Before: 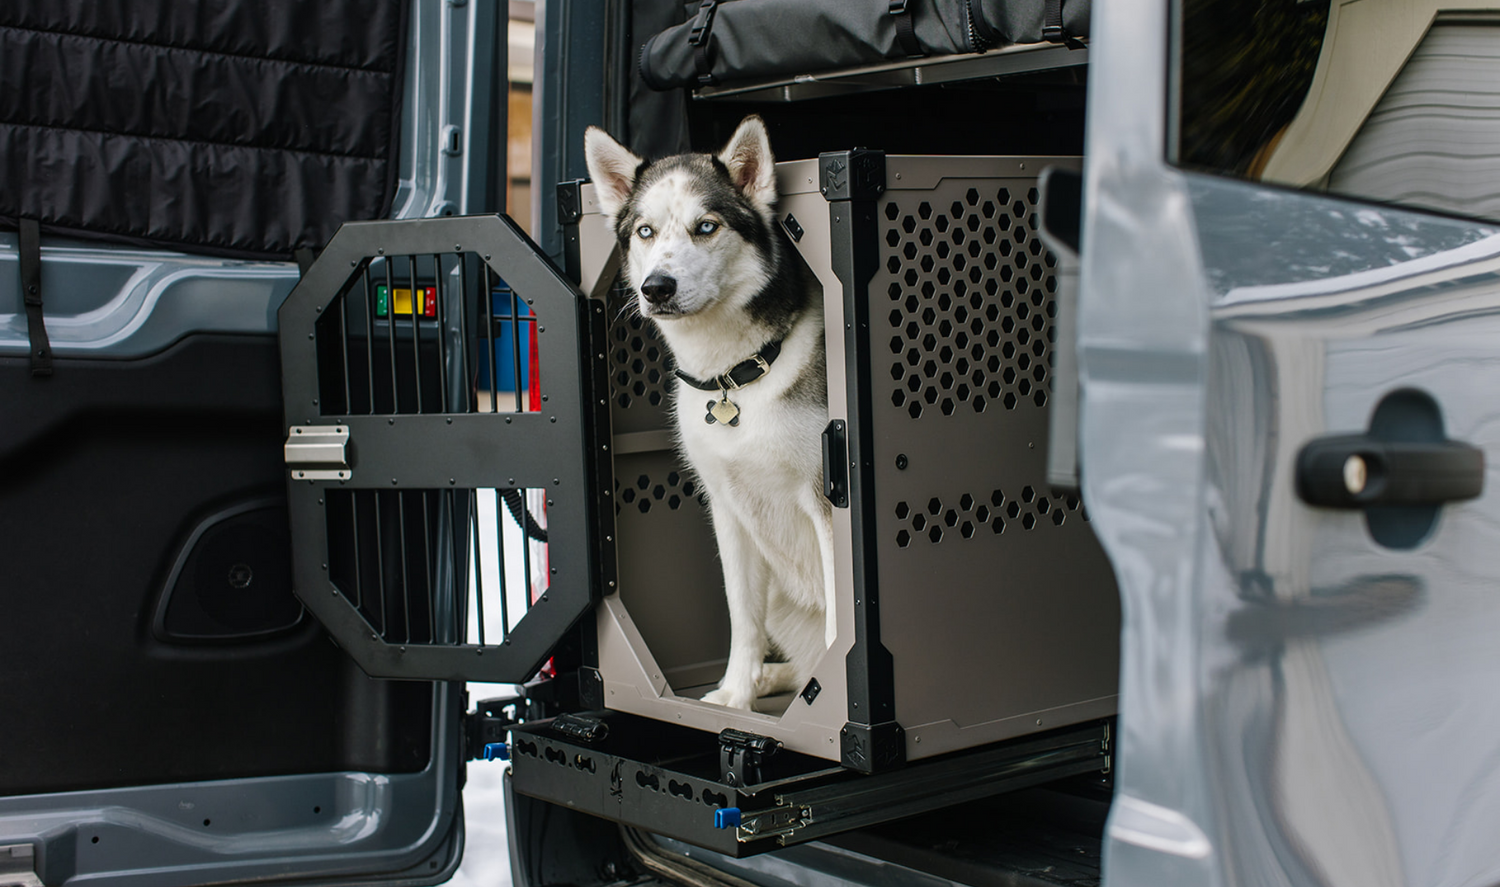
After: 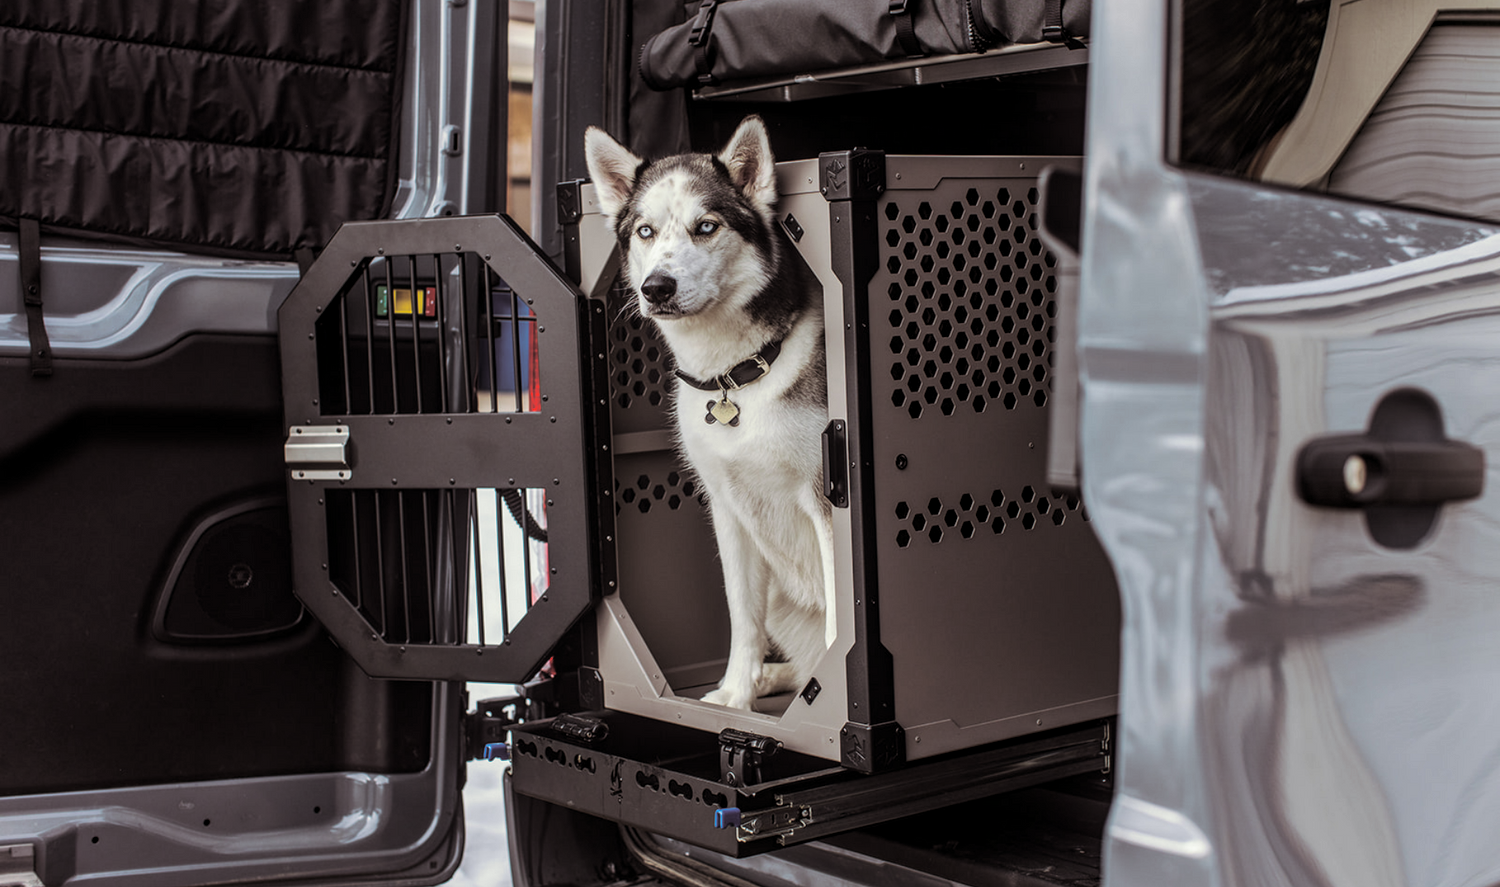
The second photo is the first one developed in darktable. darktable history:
local contrast: on, module defaults
split-toning: shadows › saturation 0.2
